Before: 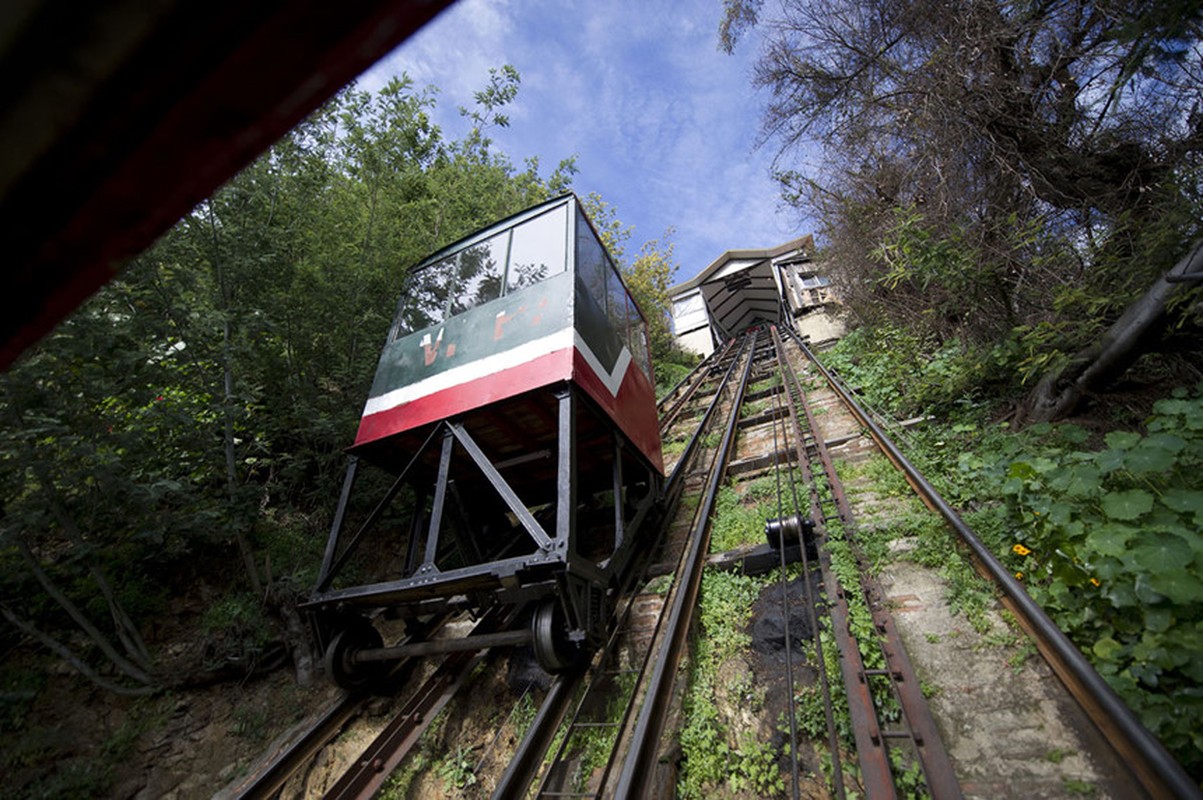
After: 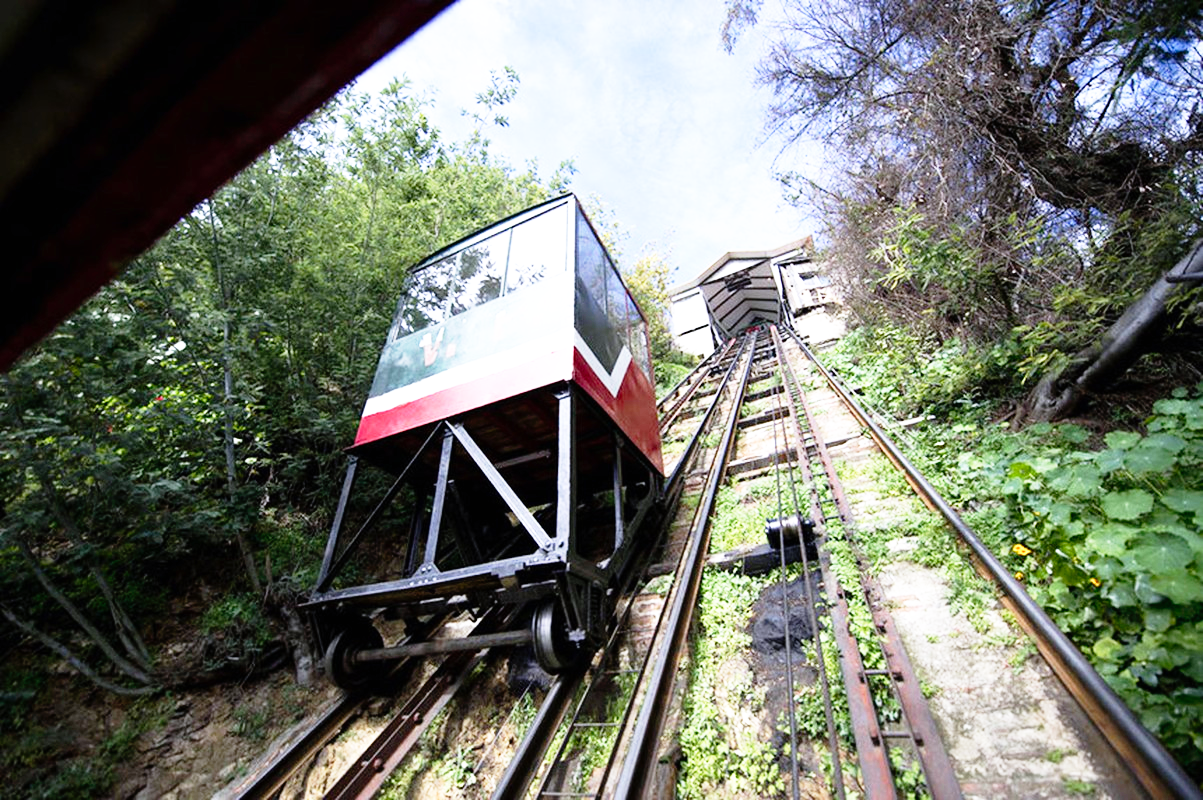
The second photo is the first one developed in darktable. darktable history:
color calibration: illuminant as shot in camera, x 0.358, y 0.373, temperature 4628.91 K
base curve: curves: ch0 [(0, 0) (0.012, 0.01) (0.073, 0.168) (0.31, 0.711) (0.645, 0.957) (1, 1)], preserve colors none
exposure: black level correction 0, exposure 0.679 EV, compensate highlight preservation false
